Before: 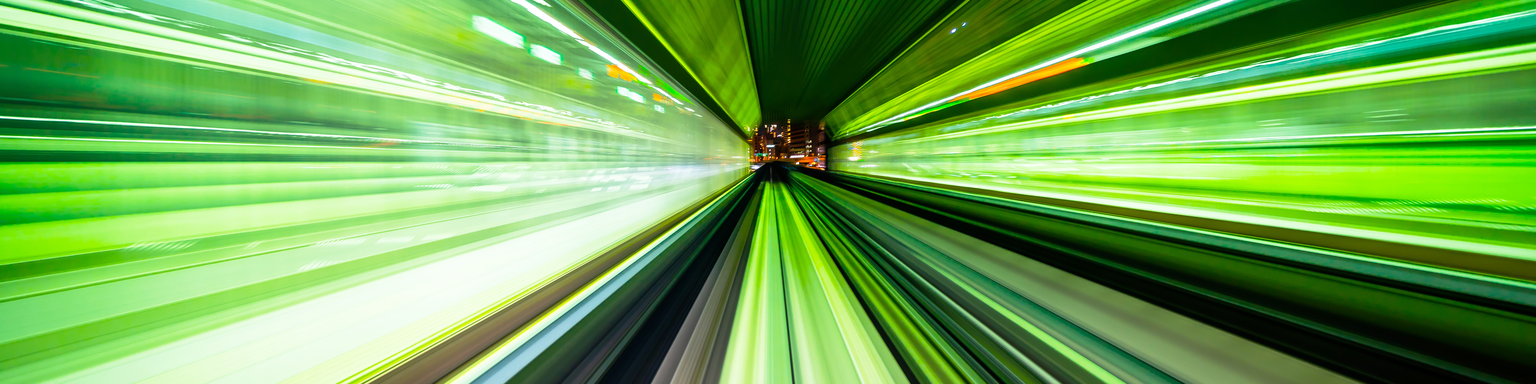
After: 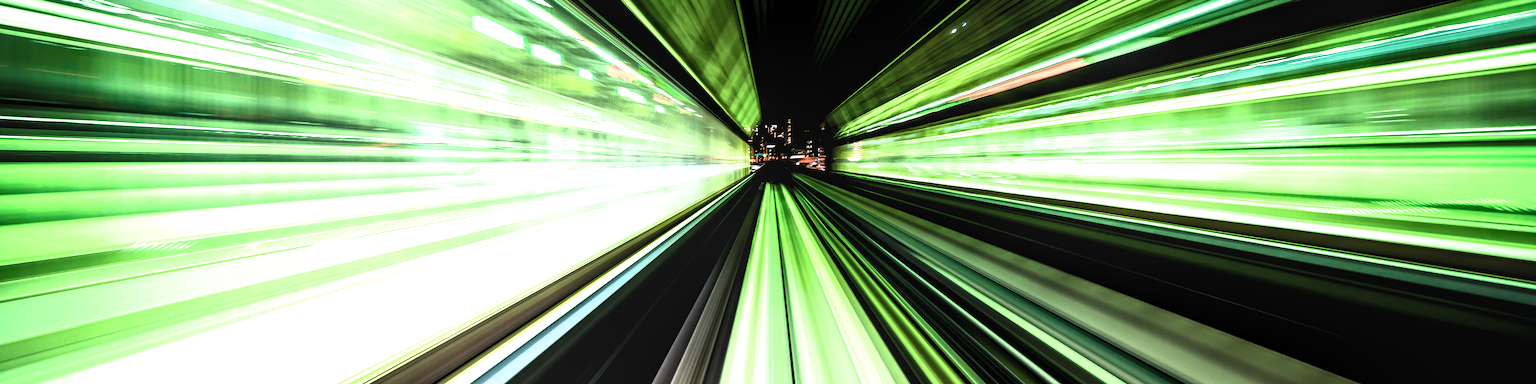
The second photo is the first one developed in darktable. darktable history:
filmic rgb: black relative exposure -8.19 EV, white relative exposure 2.21 EV, hardness 7.16, latitude 86.15%, contrast 1.697, highlights saturation mix -3.82%, shadows ↔ highlights balance -2.75%
levels: levels [0.101, 0.578, 0.953]
local contrast: on, module defaults
